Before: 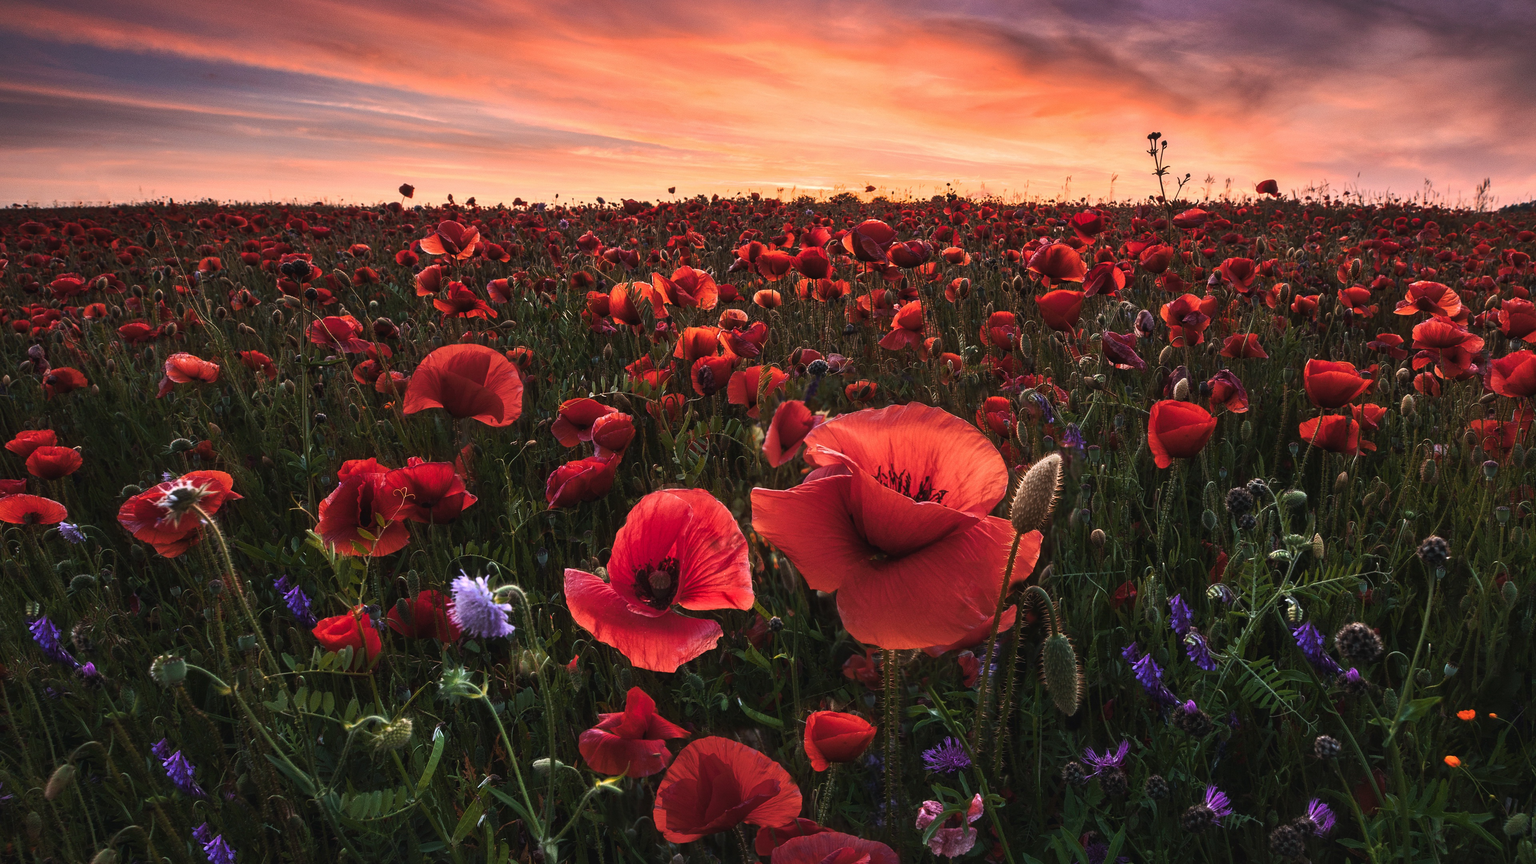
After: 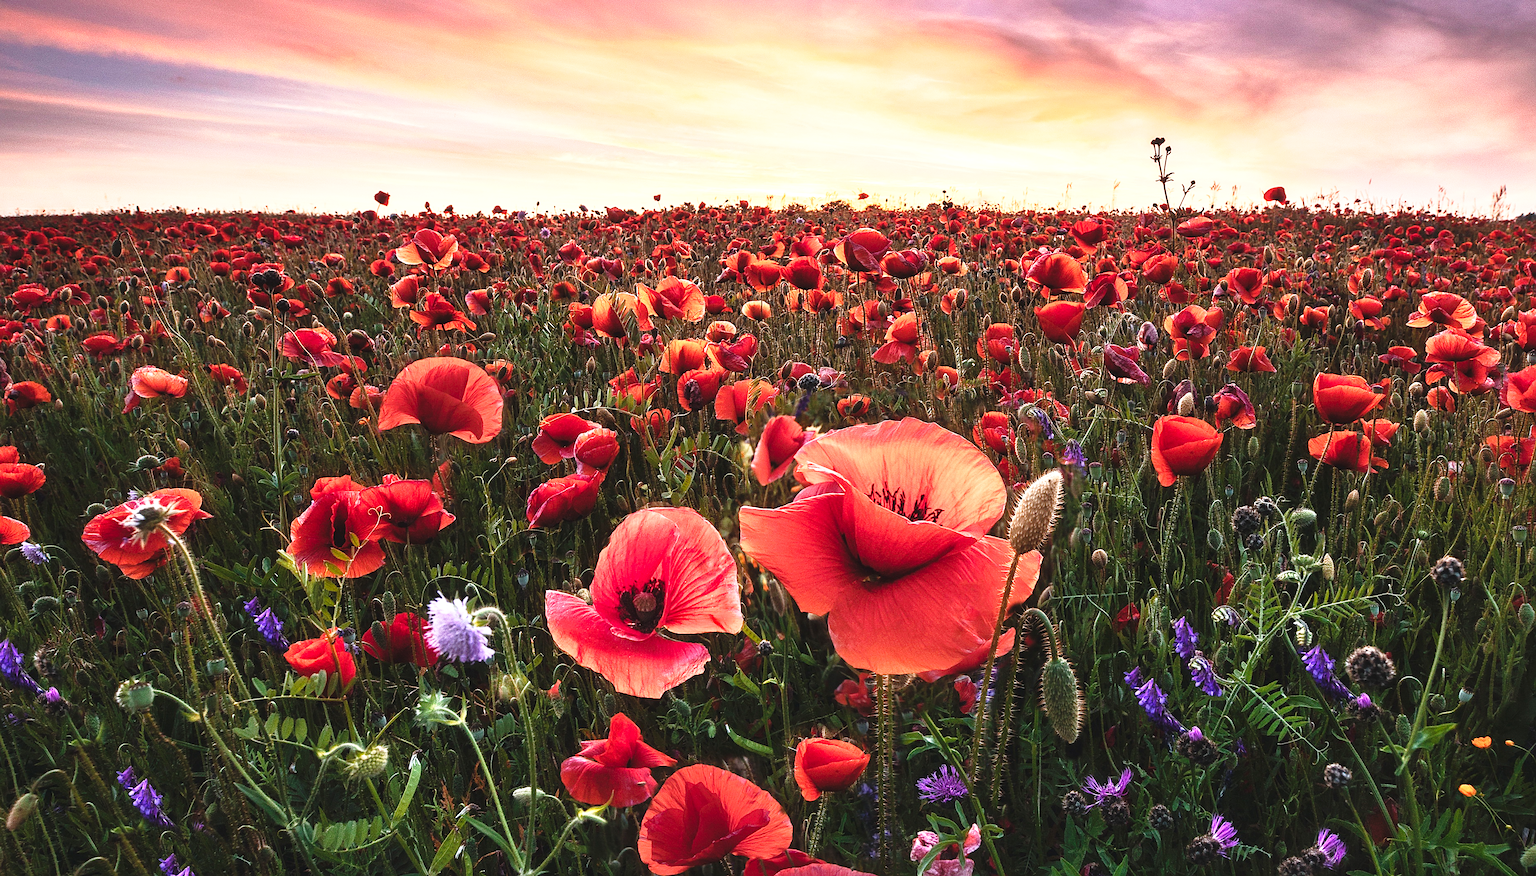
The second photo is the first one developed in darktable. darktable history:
base curve: curves: ch0 [(0, 0) (0.028, 0.03) (0.121, 0.232) (0.46, 0.748) (0.859, 0.968) (1, 1)], preserve colors none
crop and rotate: left 2.536%, right 1.107%, bottom 2.246%
exposure: black level correction 0, exposure 0.9 EV, compensate highlight preservation false
sharpen: on, module defaults
